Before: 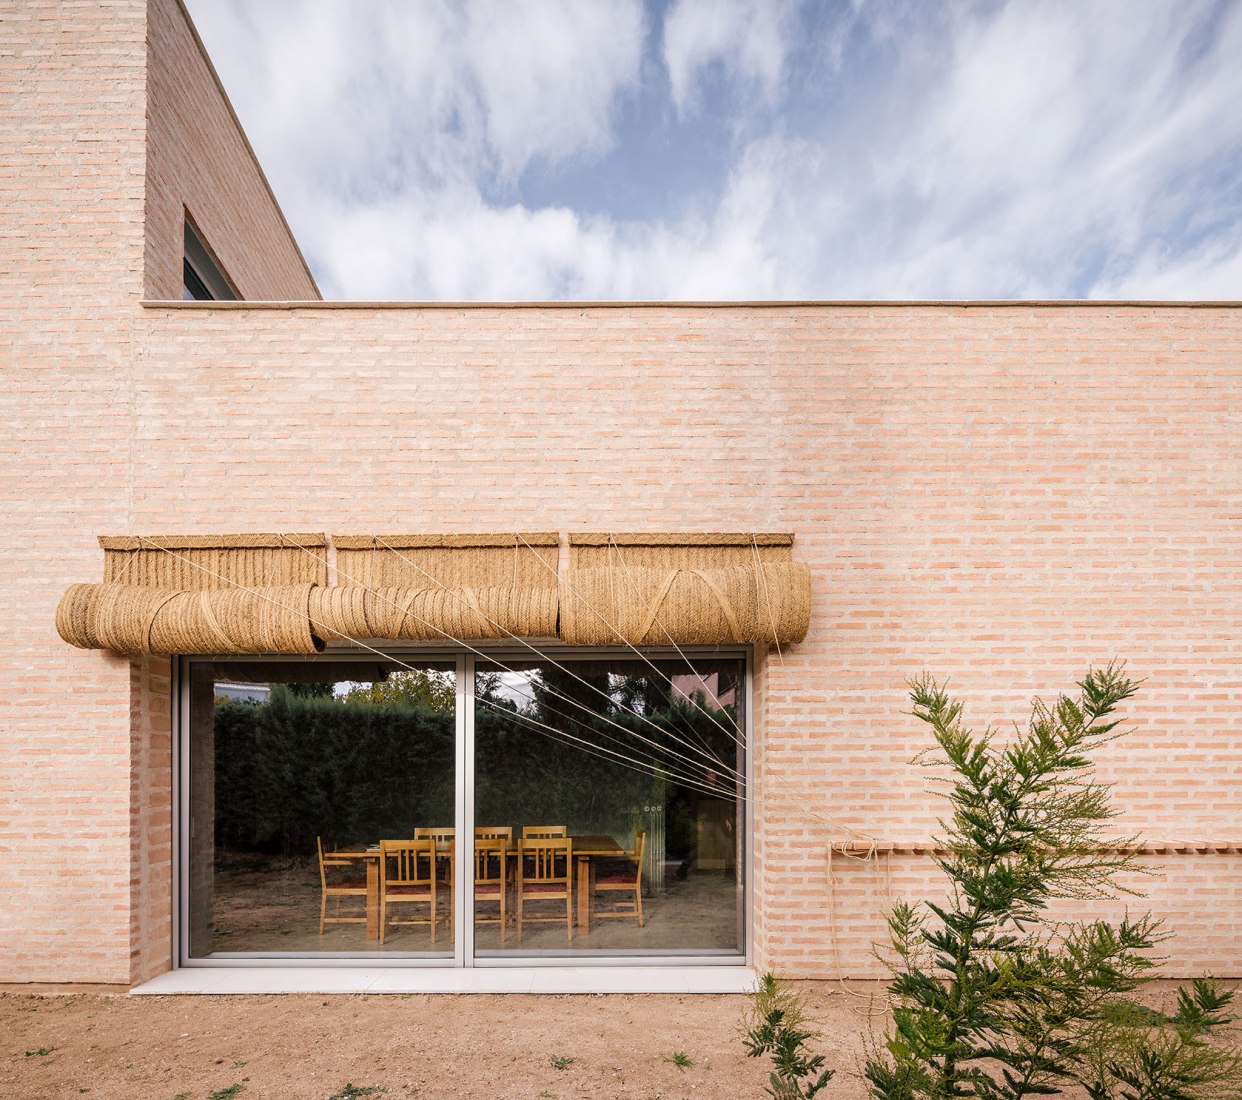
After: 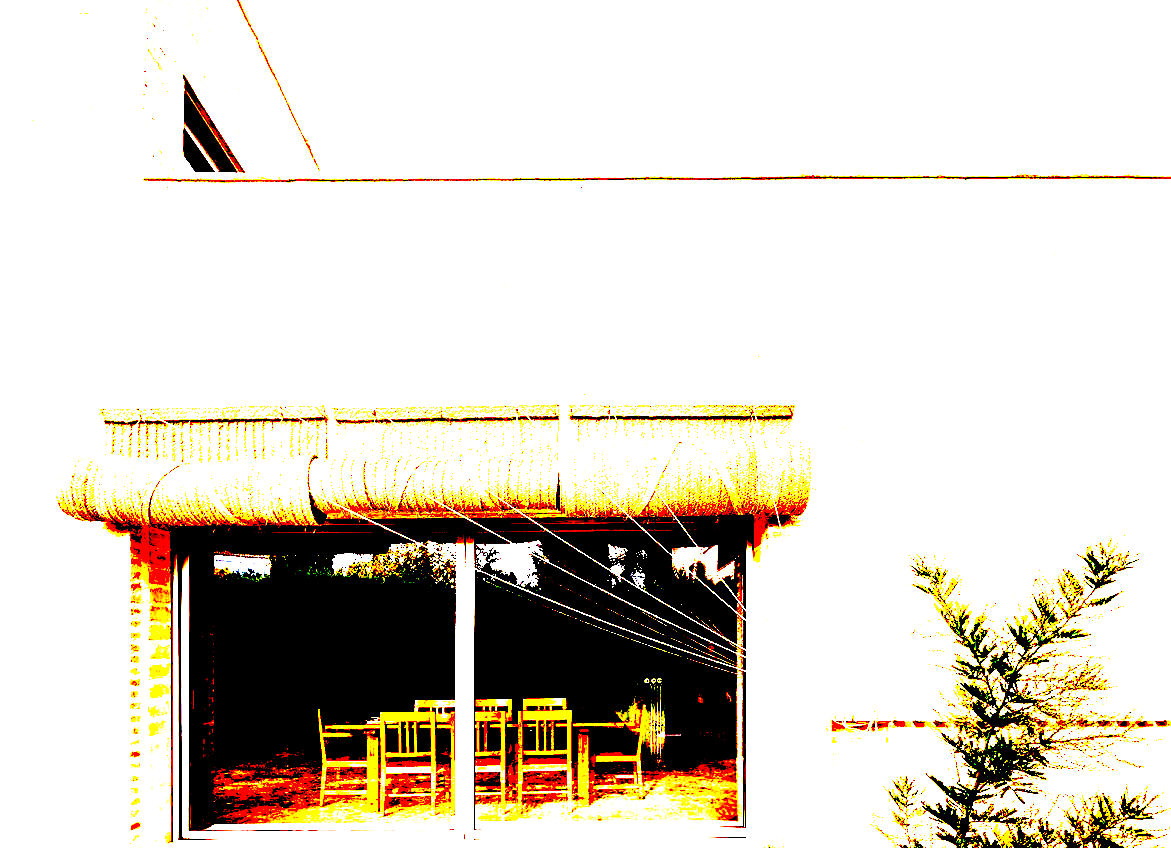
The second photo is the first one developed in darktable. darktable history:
crop and rotate: angle 0.03°, top 11.643%, right 5.651%, bottom 11.189%
exposure: black level correction 0.1, exposure 3 EV, compensate highlight preservation false
